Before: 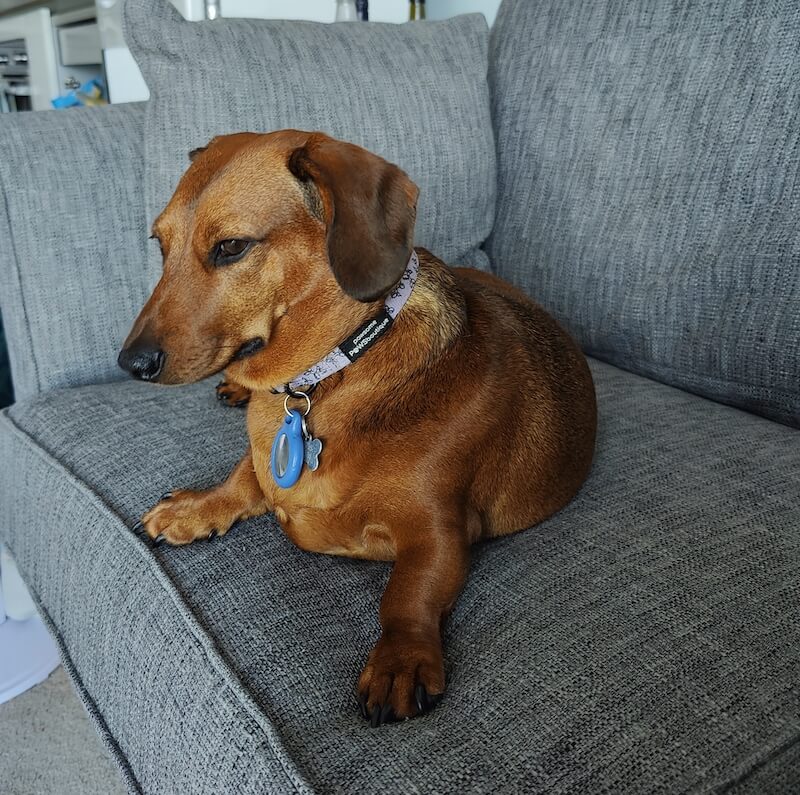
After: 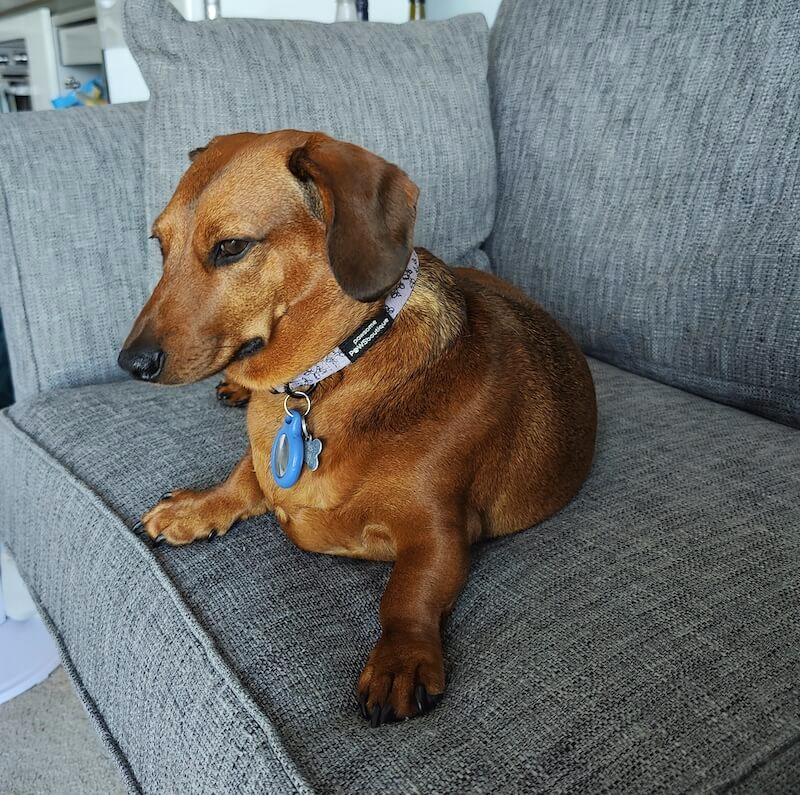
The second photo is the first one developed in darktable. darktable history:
exposure: exposure 0.262 EV, compensate highlight preservation false
